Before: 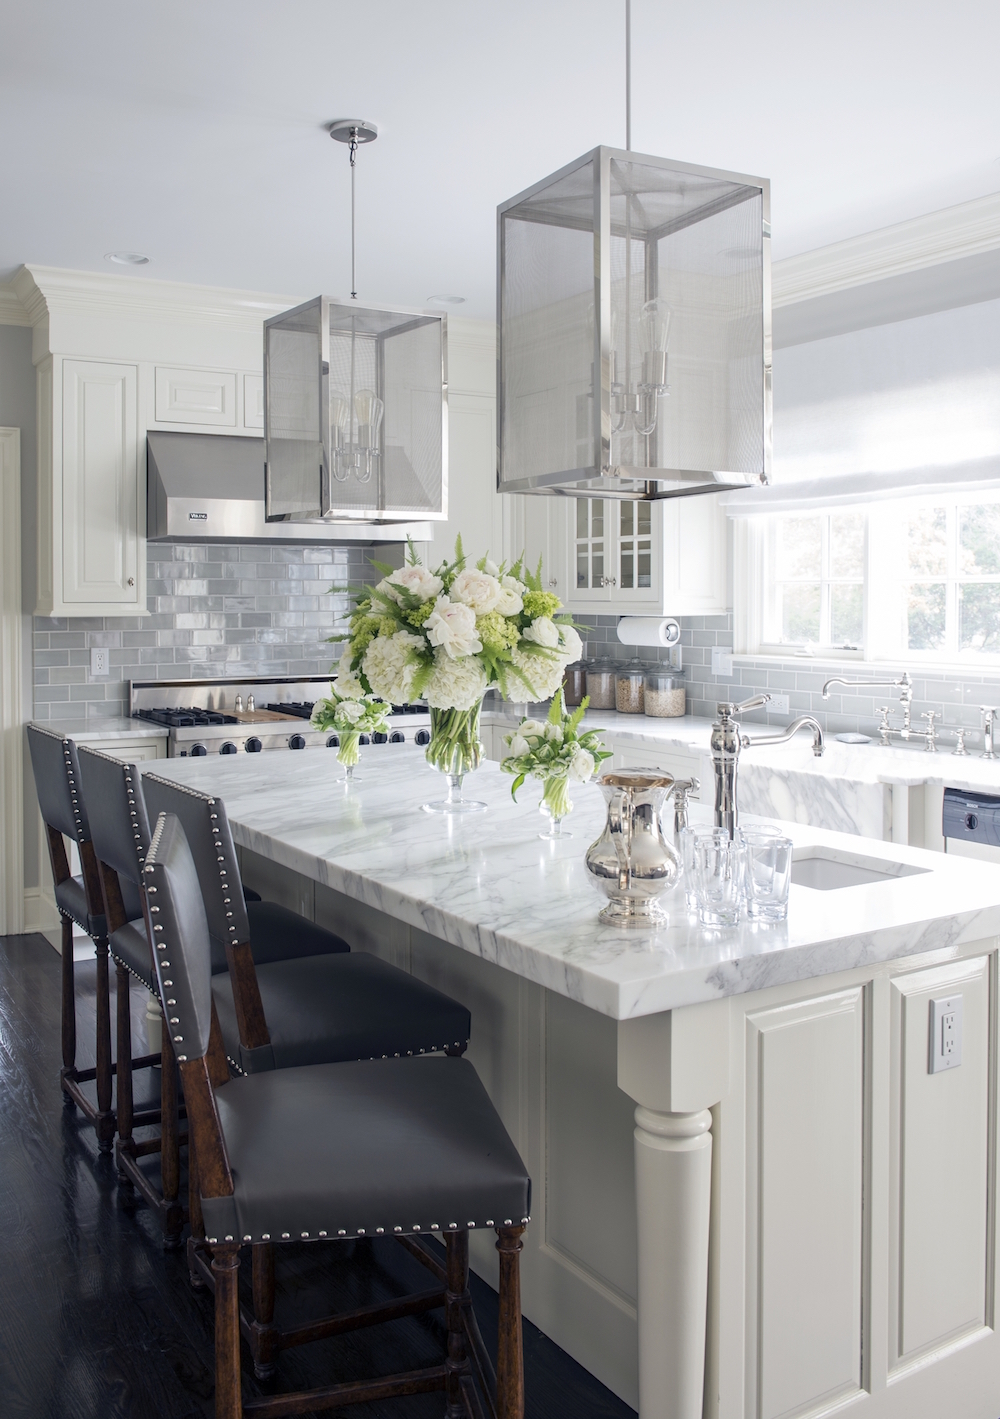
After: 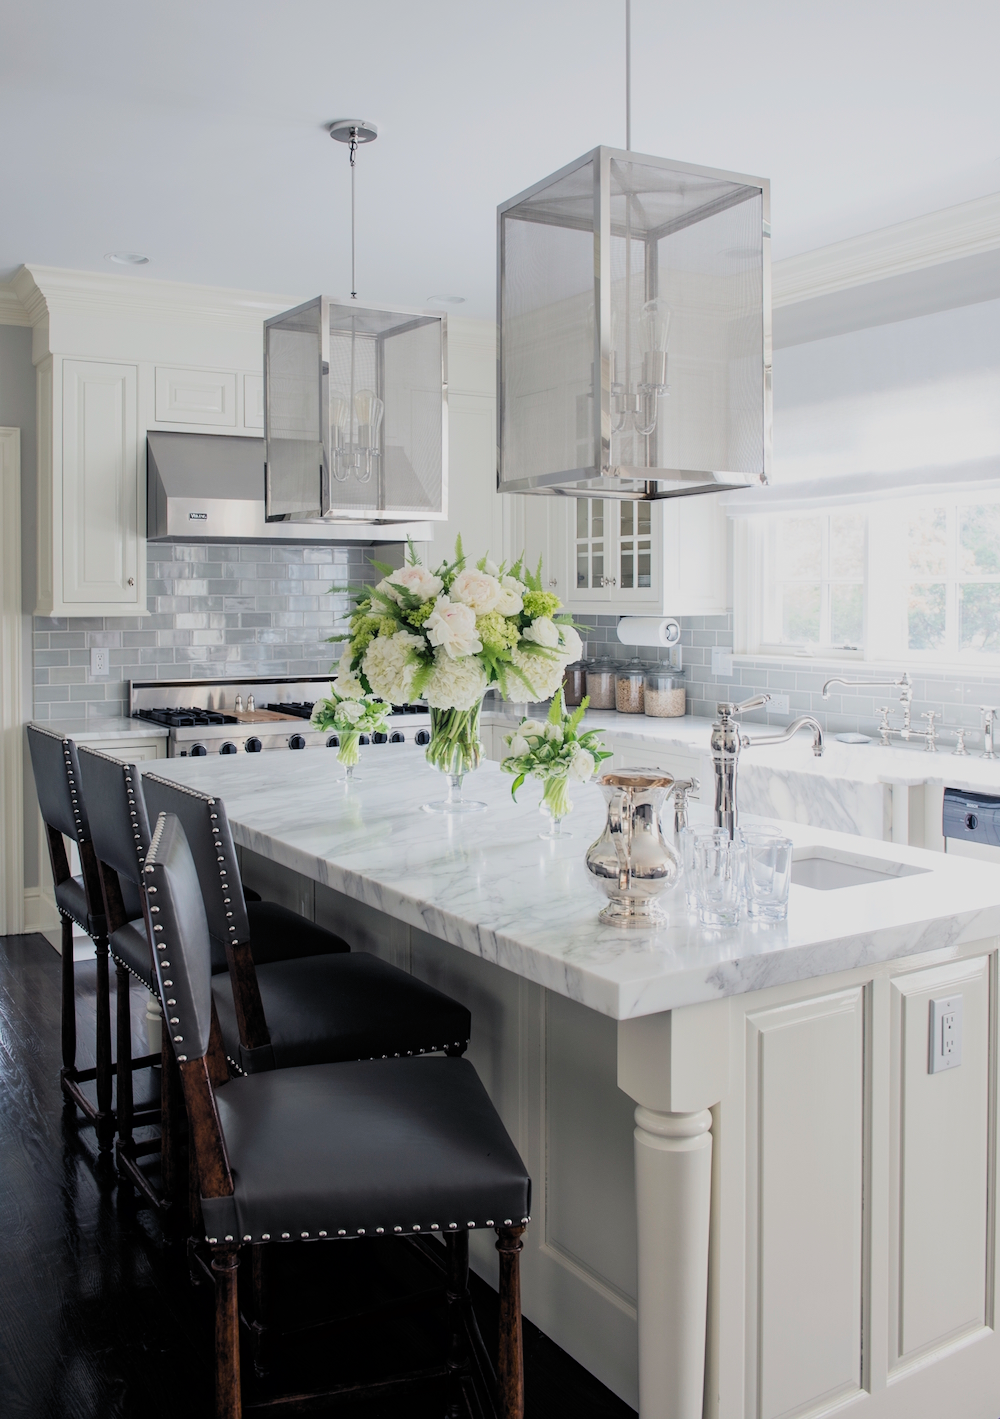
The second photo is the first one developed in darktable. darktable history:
filmic rgb: black relative exposure -7.65 EV, white relative exposure 3.96 EV, hardness 4.02, contrast 1.096, highlights saturation mix -30.01%, color science v6 (2022), iterations of high-quality reconstruction 0
